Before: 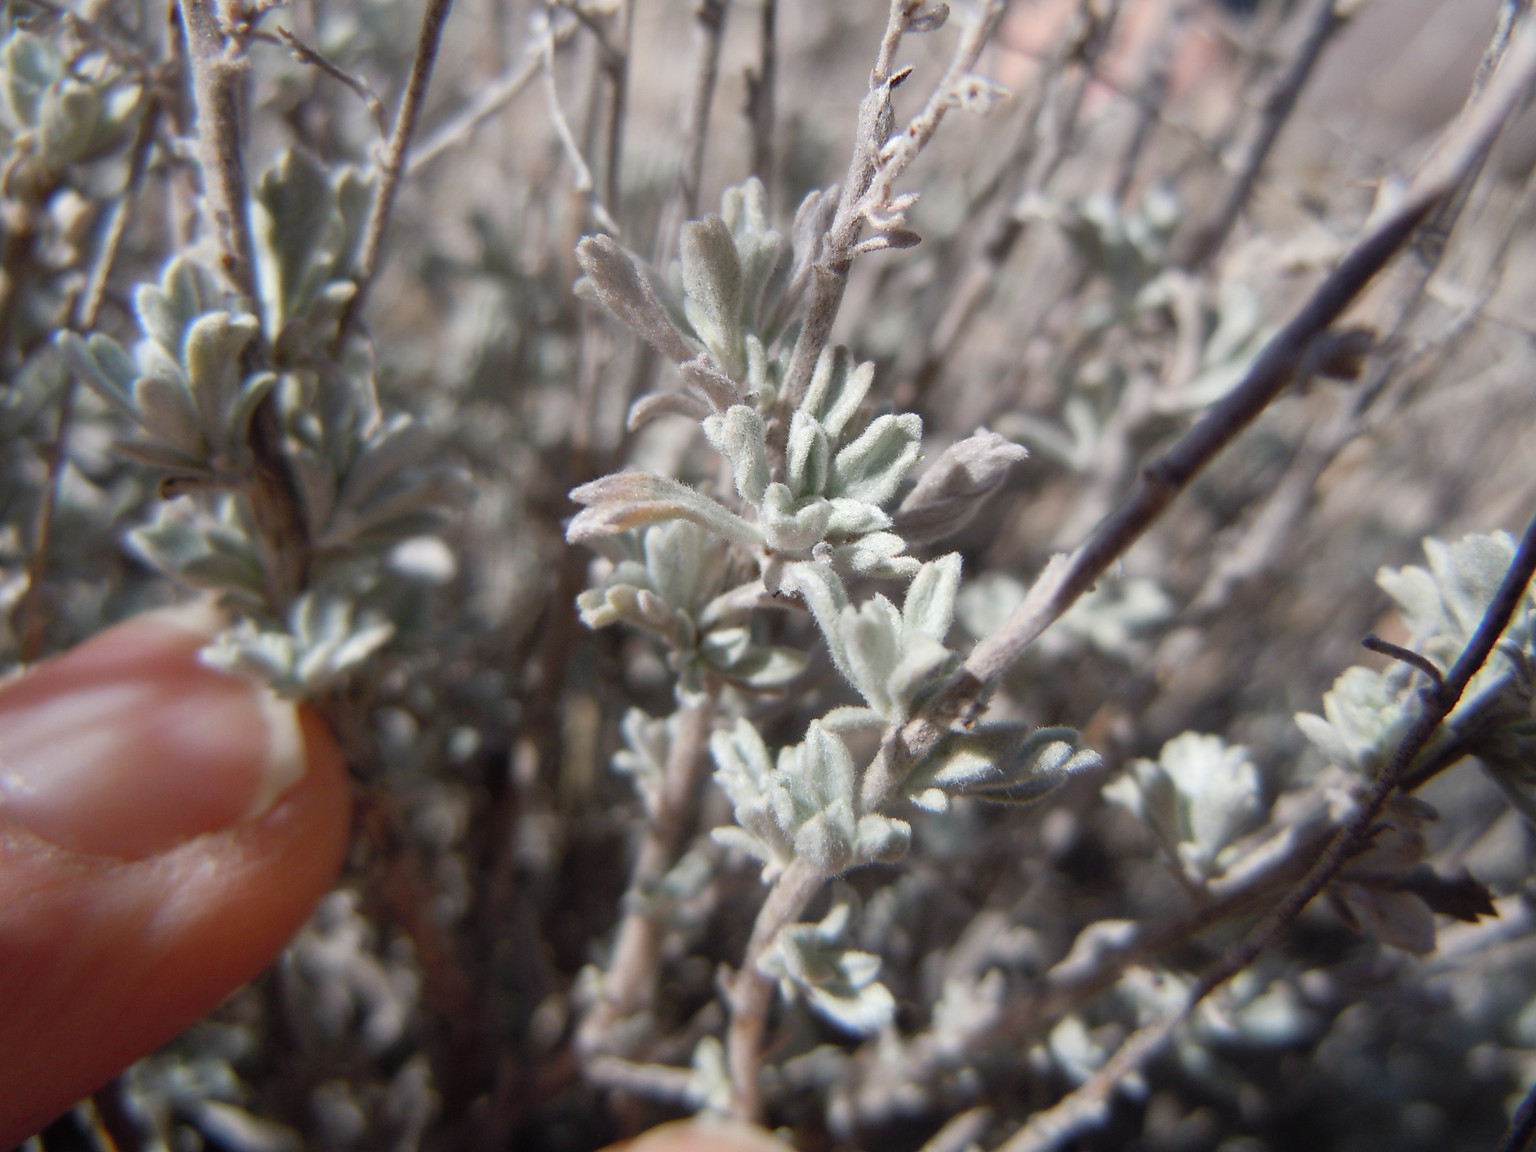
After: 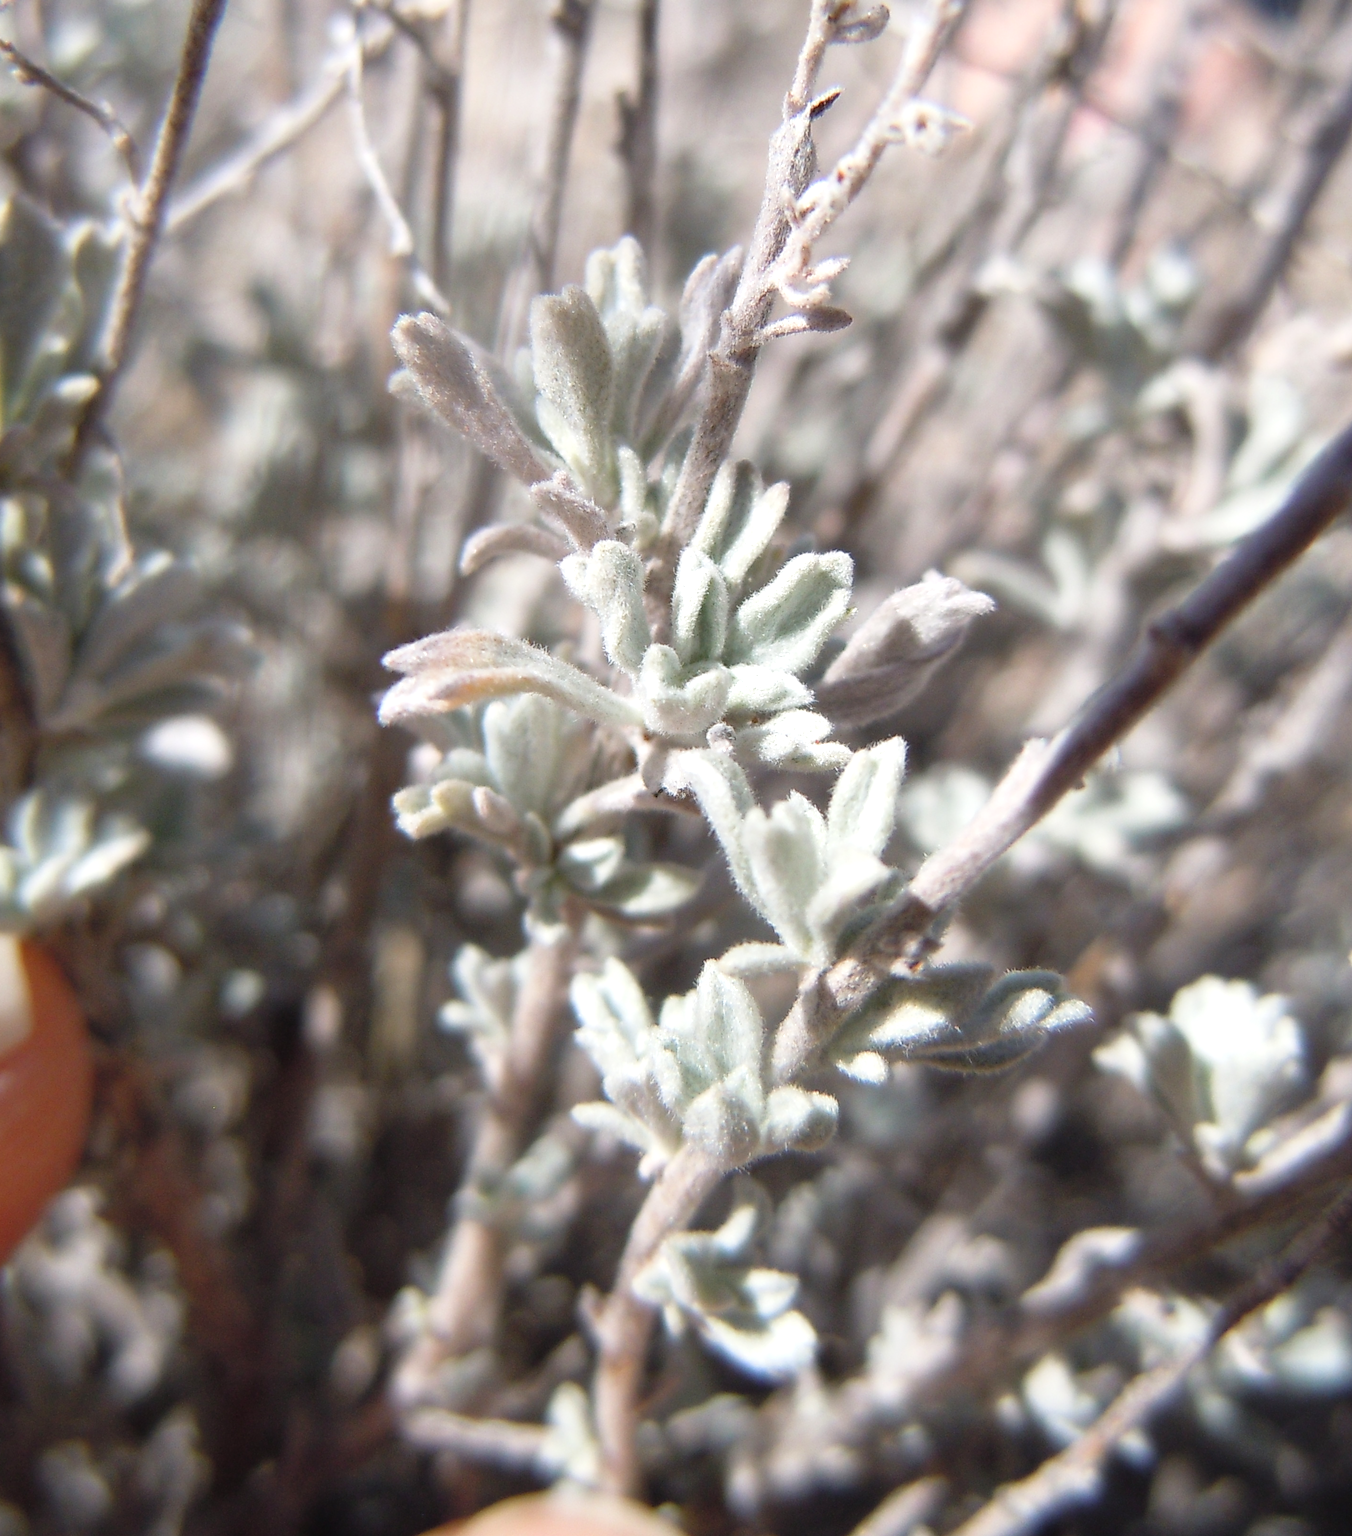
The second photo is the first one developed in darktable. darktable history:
crop and rotate: left 18.442%, right 15.508%
exposure: black level correction 0, exposure 0.5 EV, compensate exposure bias true, compensate highlight preservation false
tone curve: curves: ch0 [(0, 0) (0.003, 0.003) (0.011, 0.012) (0.025, 0.026) (0.044, 0.046) (0.069, 0.072) (0.1, 0.104) (0.136, 0.141) (0.177, 0.184) (0.224, 0.233) (0.277, 0.288) (0.335, 0.348) (0.399, 0.414) (0.468, 0.486) (0.543, 0.564) (0.623, 0.647) (0.709, 0.736) (0.801, 0.831) (0.898, 0.921) (1, 1)], preserve colors none
